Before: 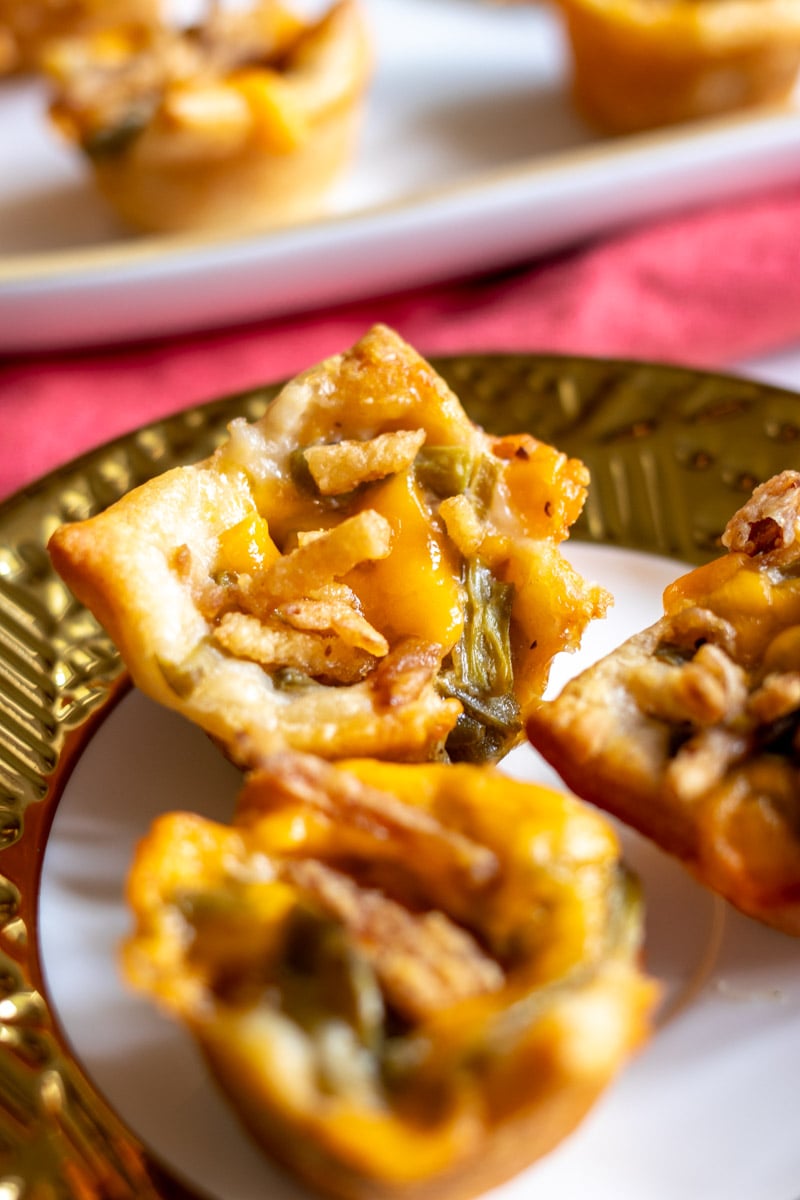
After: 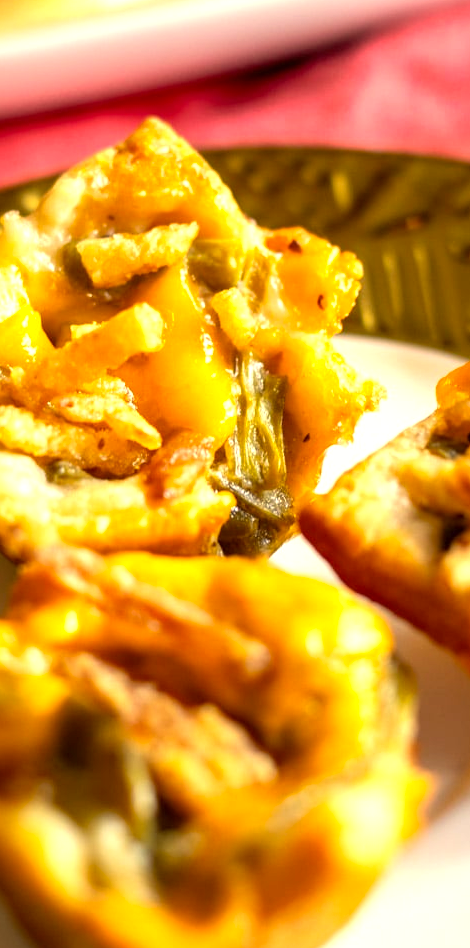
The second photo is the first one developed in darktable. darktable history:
exposure: exposure 0.643 EV, compensate exposure bias true, compensate highlight preservation false
color correction: highlights a* 2.61, highlights b* 23.22
crop and rotate: left 28.453%, top 17.303%, right 12.708%, bottom 3.685%
